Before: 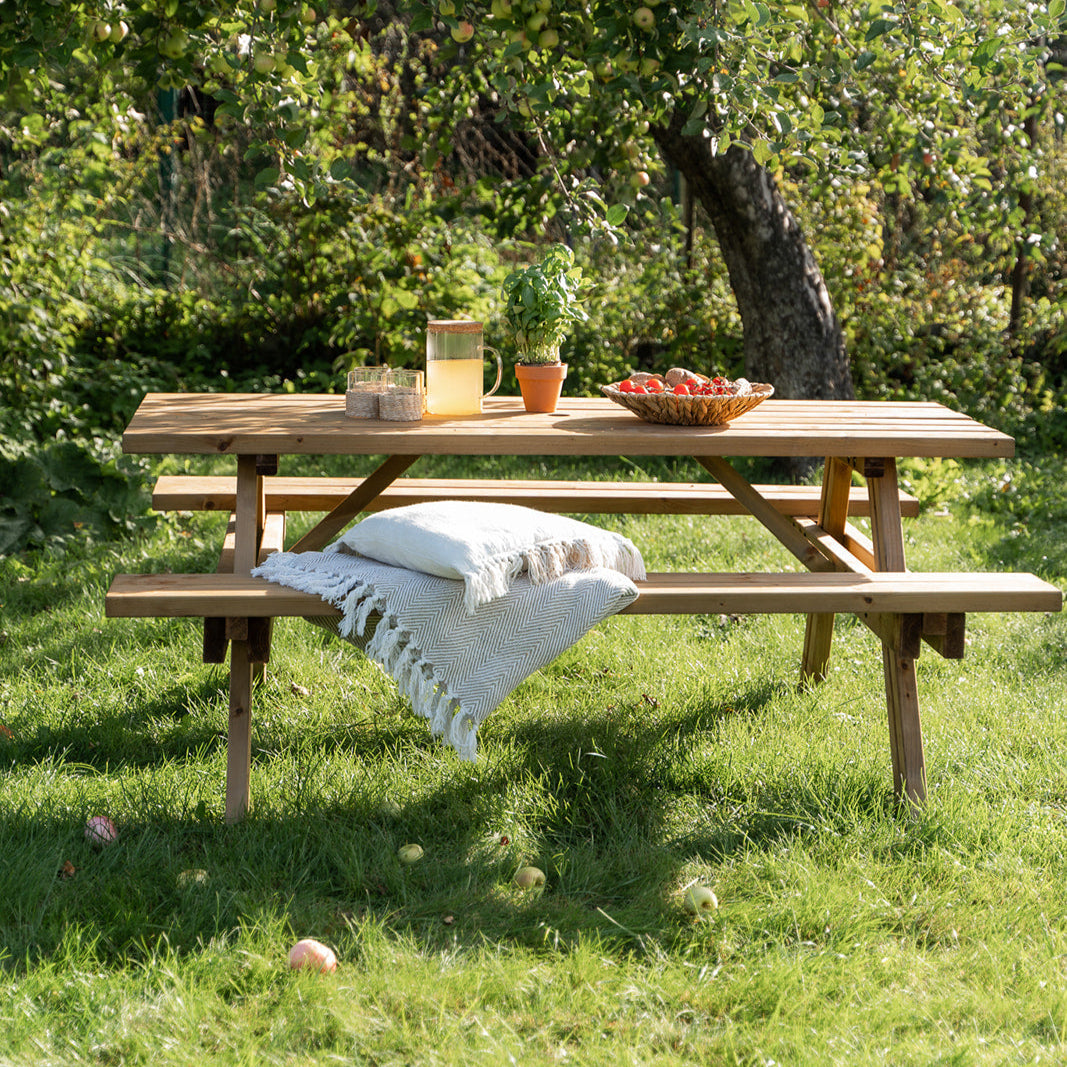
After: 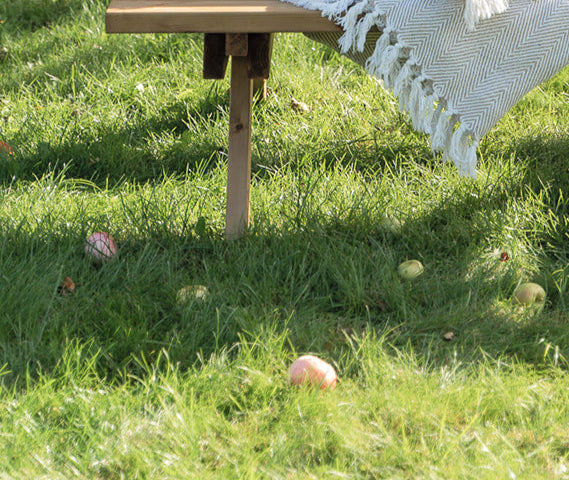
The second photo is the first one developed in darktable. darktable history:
contrast brightness saturation: brightness 0.13
crop and rotate: top 54.778%, right 46.61%, bottom 0.159%
tone equalizer: on, module defaults
